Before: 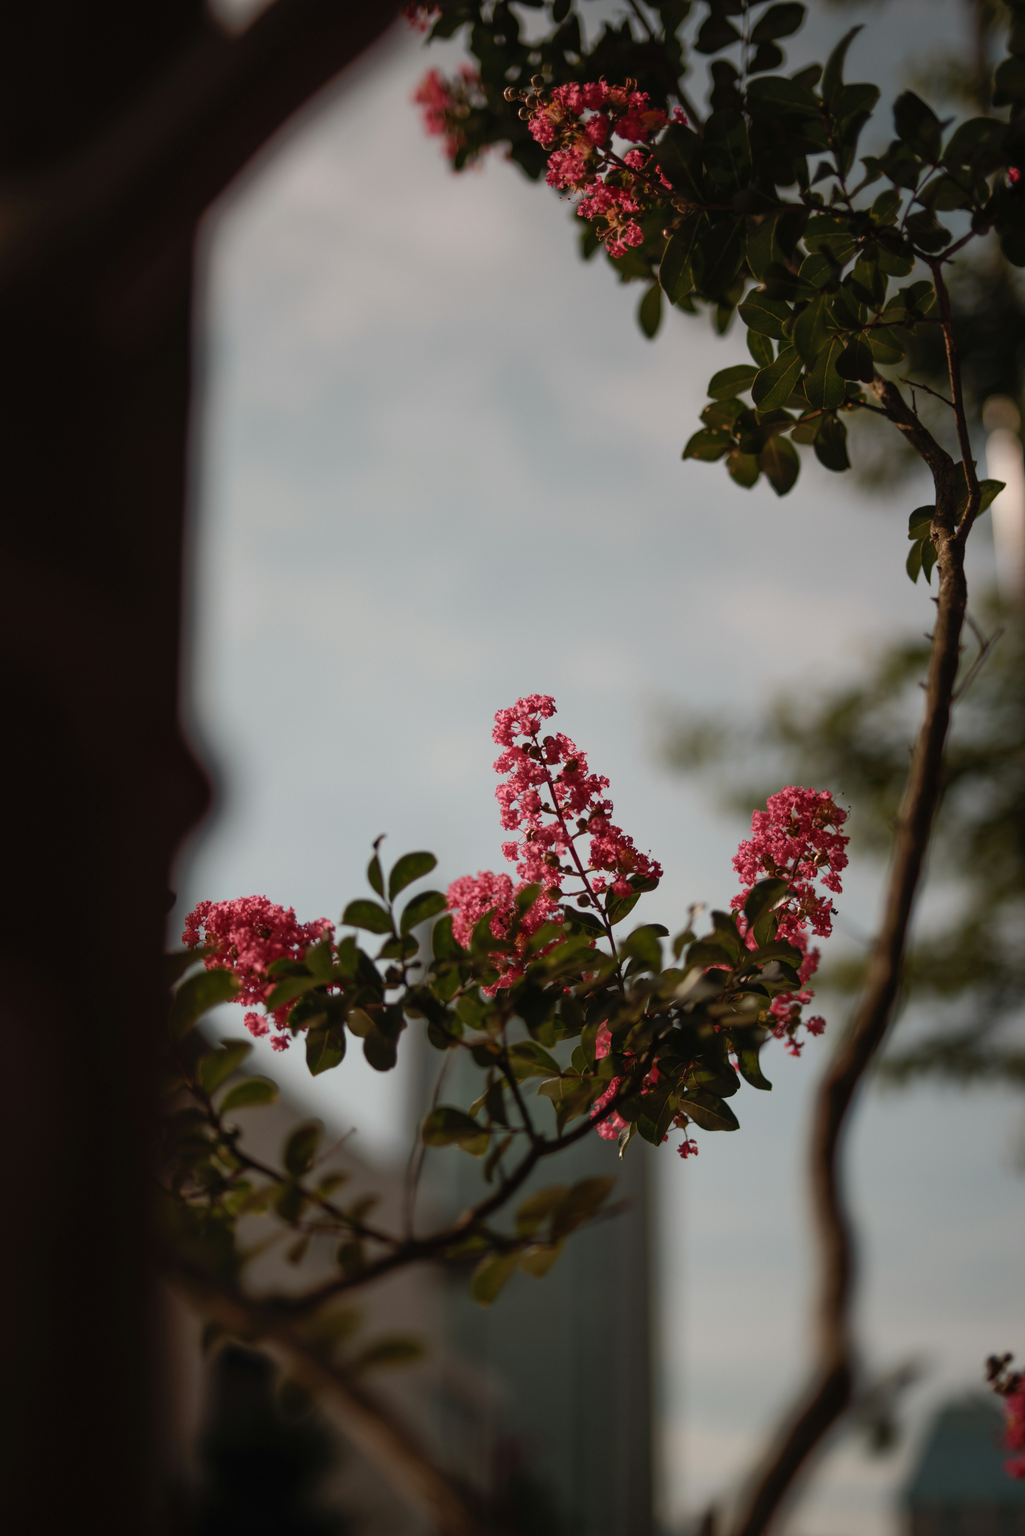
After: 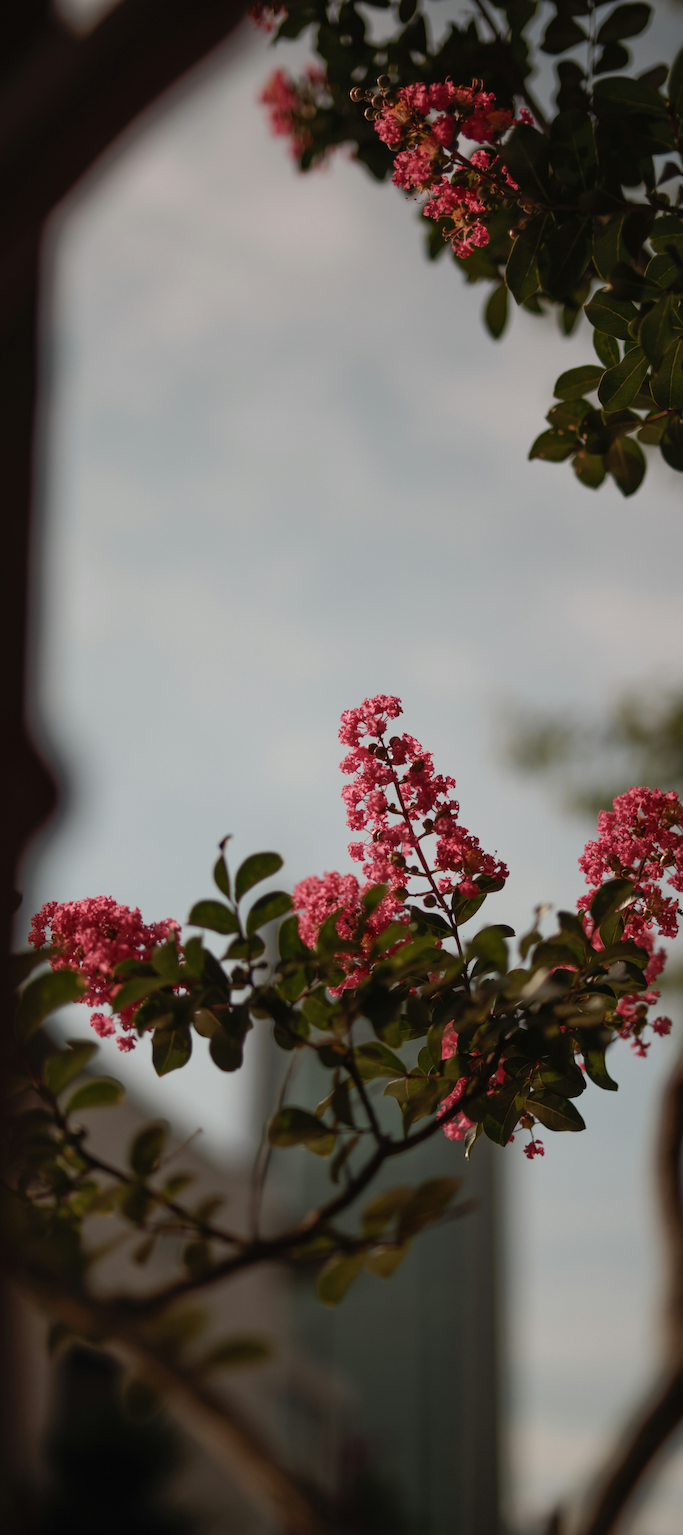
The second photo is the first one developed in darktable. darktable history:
crop and rotate: left 15.055%, right 18.278%
rgb levels: preserve colors max RGB
